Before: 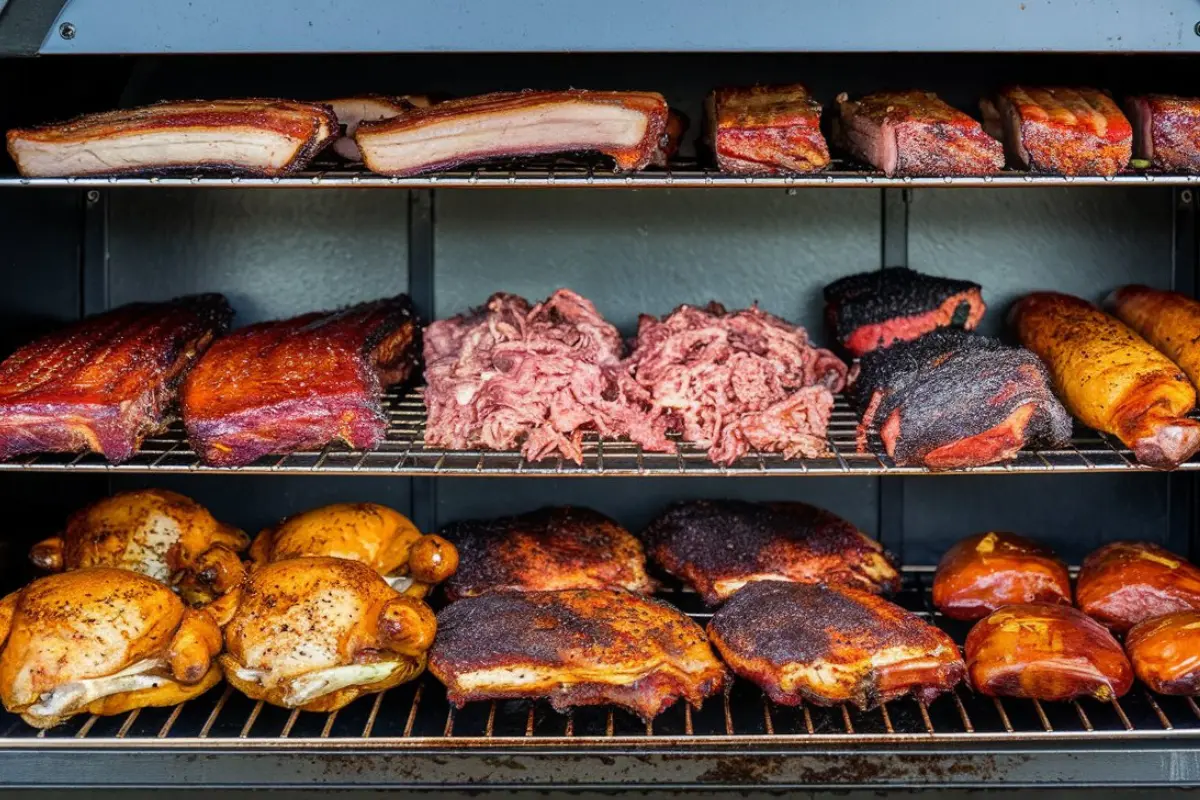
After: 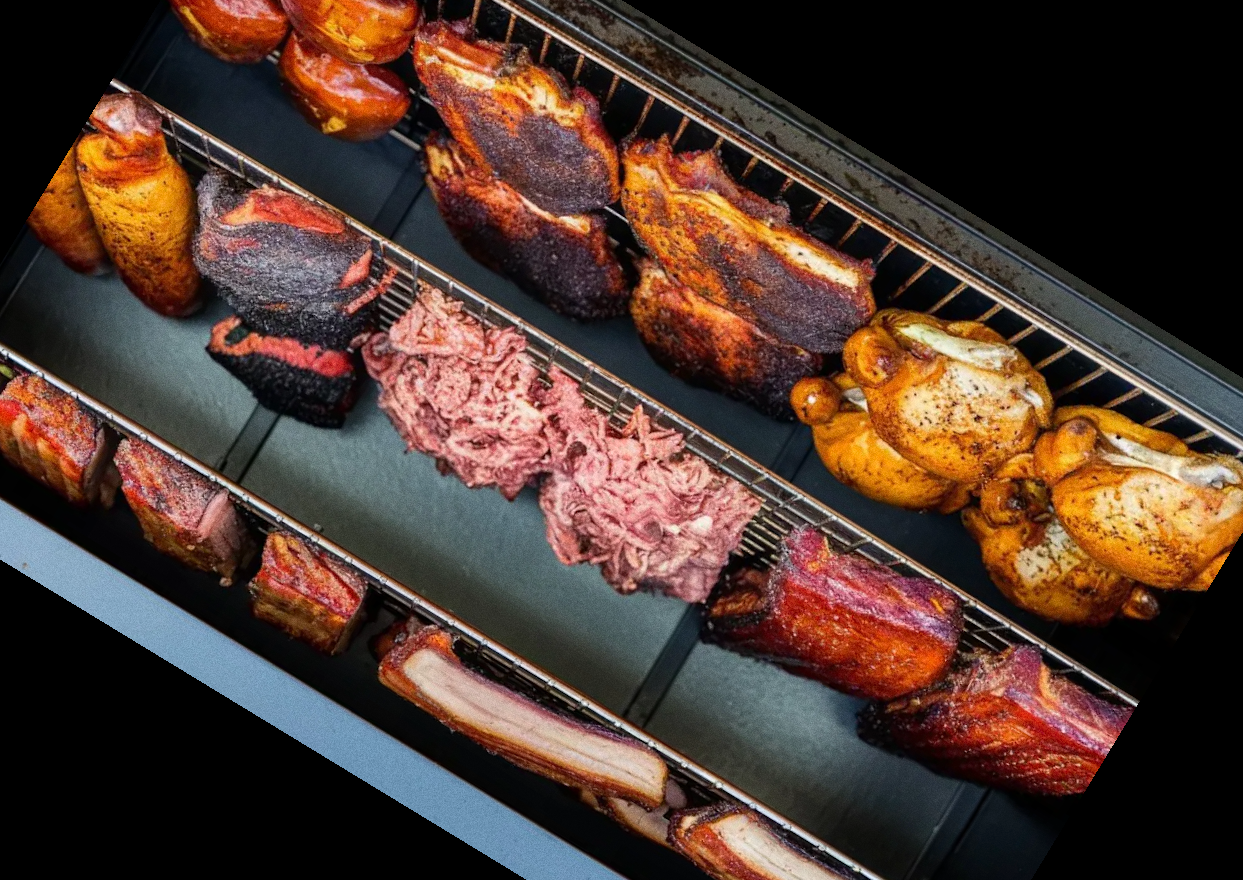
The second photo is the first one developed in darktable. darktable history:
grain: coarseness 0.09 ISO
crop and rotate: angle 148.68°, left 9.111%, top 15.603%, right 4.588%, bottom 17.041%
